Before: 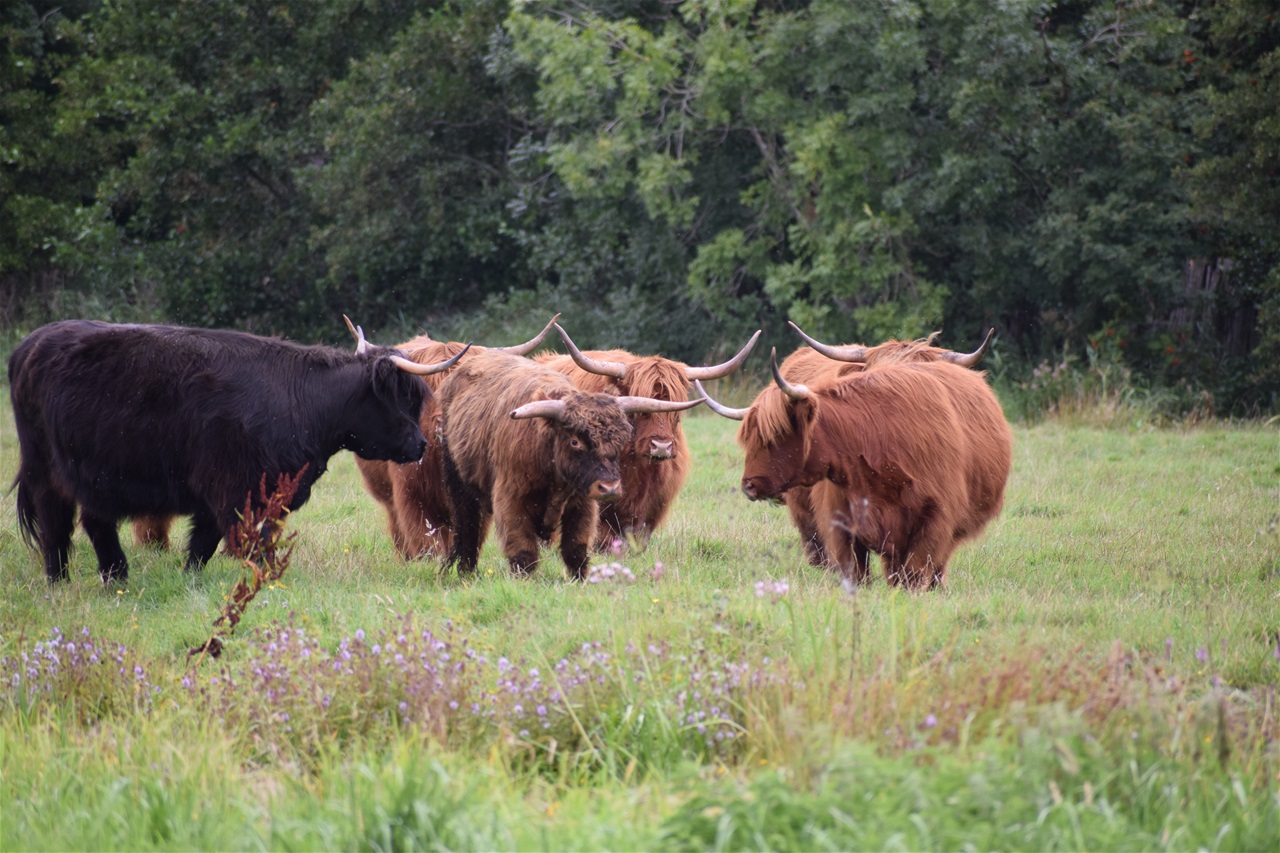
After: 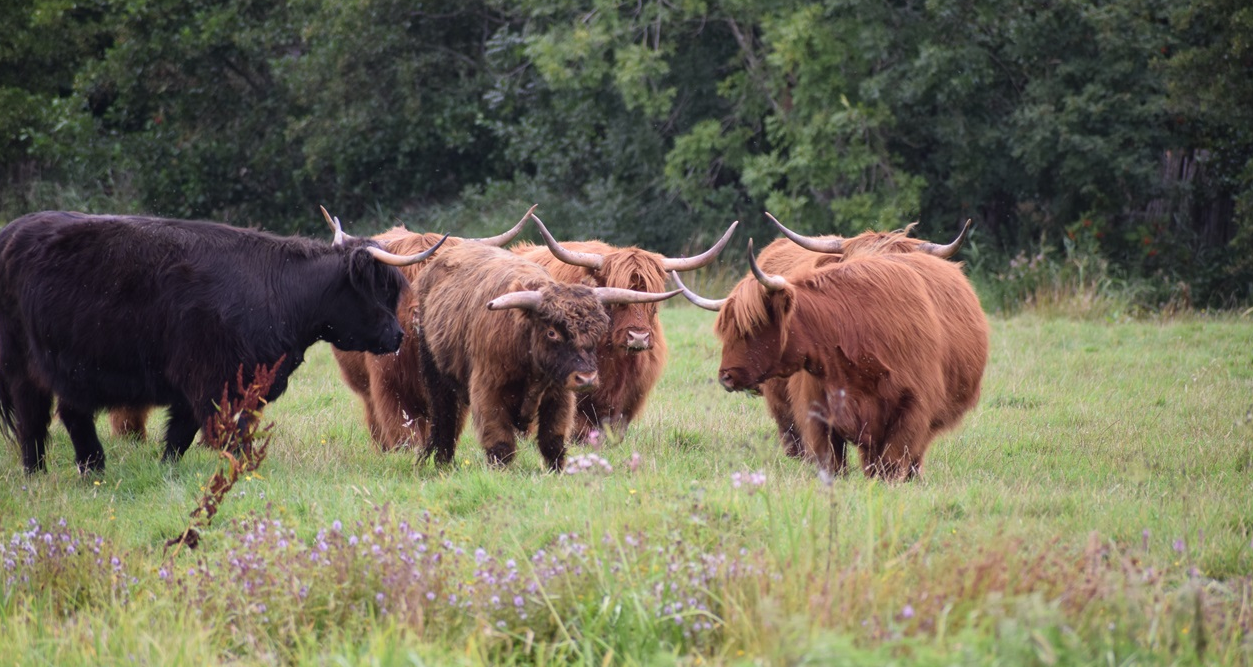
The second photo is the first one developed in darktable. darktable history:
crop and rotate: left 1.813%, top 12.93%, right 0.257%, bottom 8.874%
